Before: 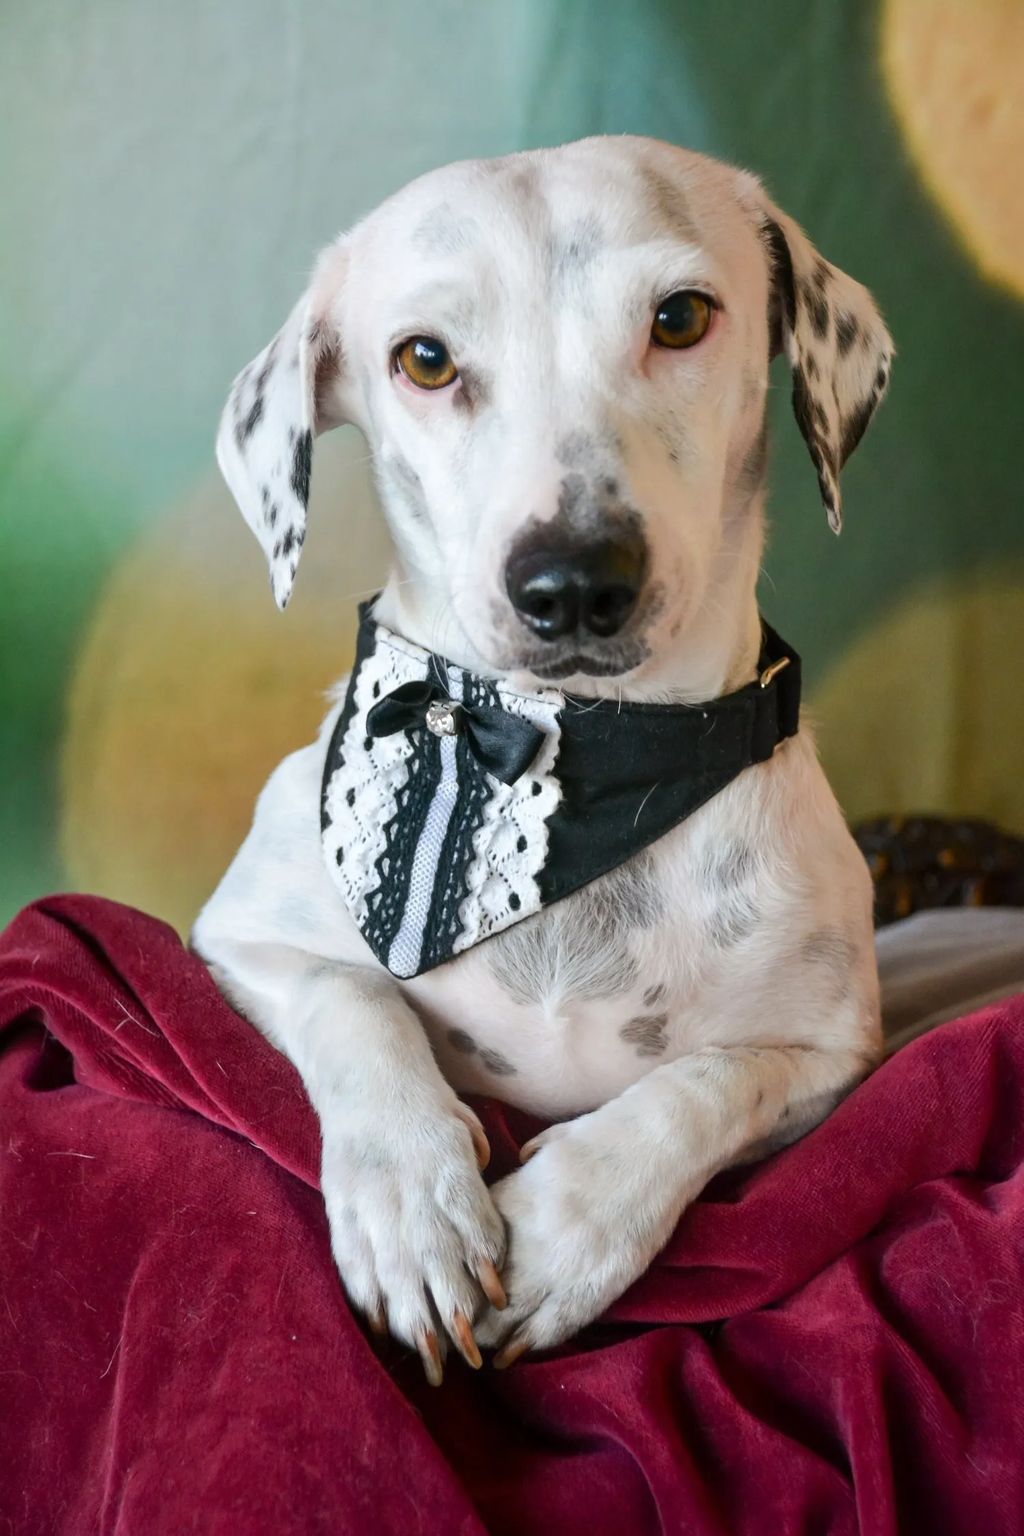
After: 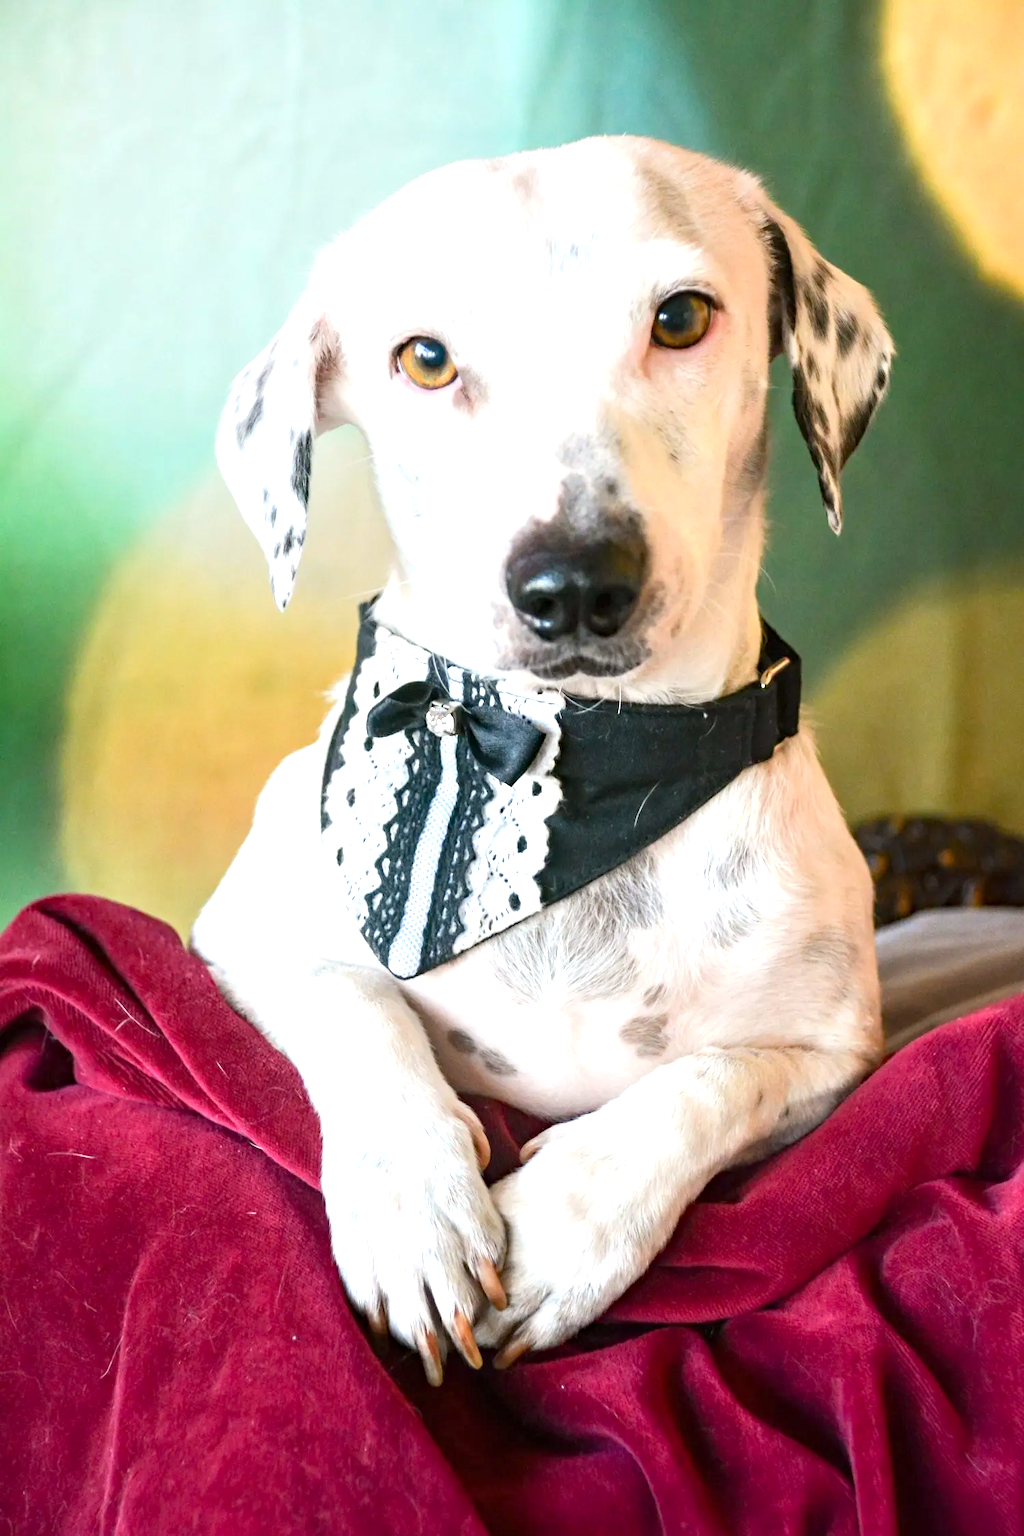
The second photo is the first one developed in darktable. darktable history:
haze removal: compatibility mode true
shadows and highlights: radius 90.16, shadows -14.24, white point adjustment 0.178, highlights 32.13, compress 48.56%, soften with gaussian
color zones: curves: ch0 [(0, 0.5) (0.143, 0.5) (0.286, 0.5) (0.429, 0.5) (0.571, 0.5) (0.714, 0.476) (0.857, 0.5) (1, 0.5)]; ch2 [(0, 0.5) (0.143, 0.5) (0.286, 0.5) (0.429, 0.5) (0.571, 0.5) (0.714, 0.487) (0.857, 0.5) (1, 0.5)]
exposure: black level correction 0, exposure 1.102 EV, compensate exposure bias true, compensate highlight preservation false
